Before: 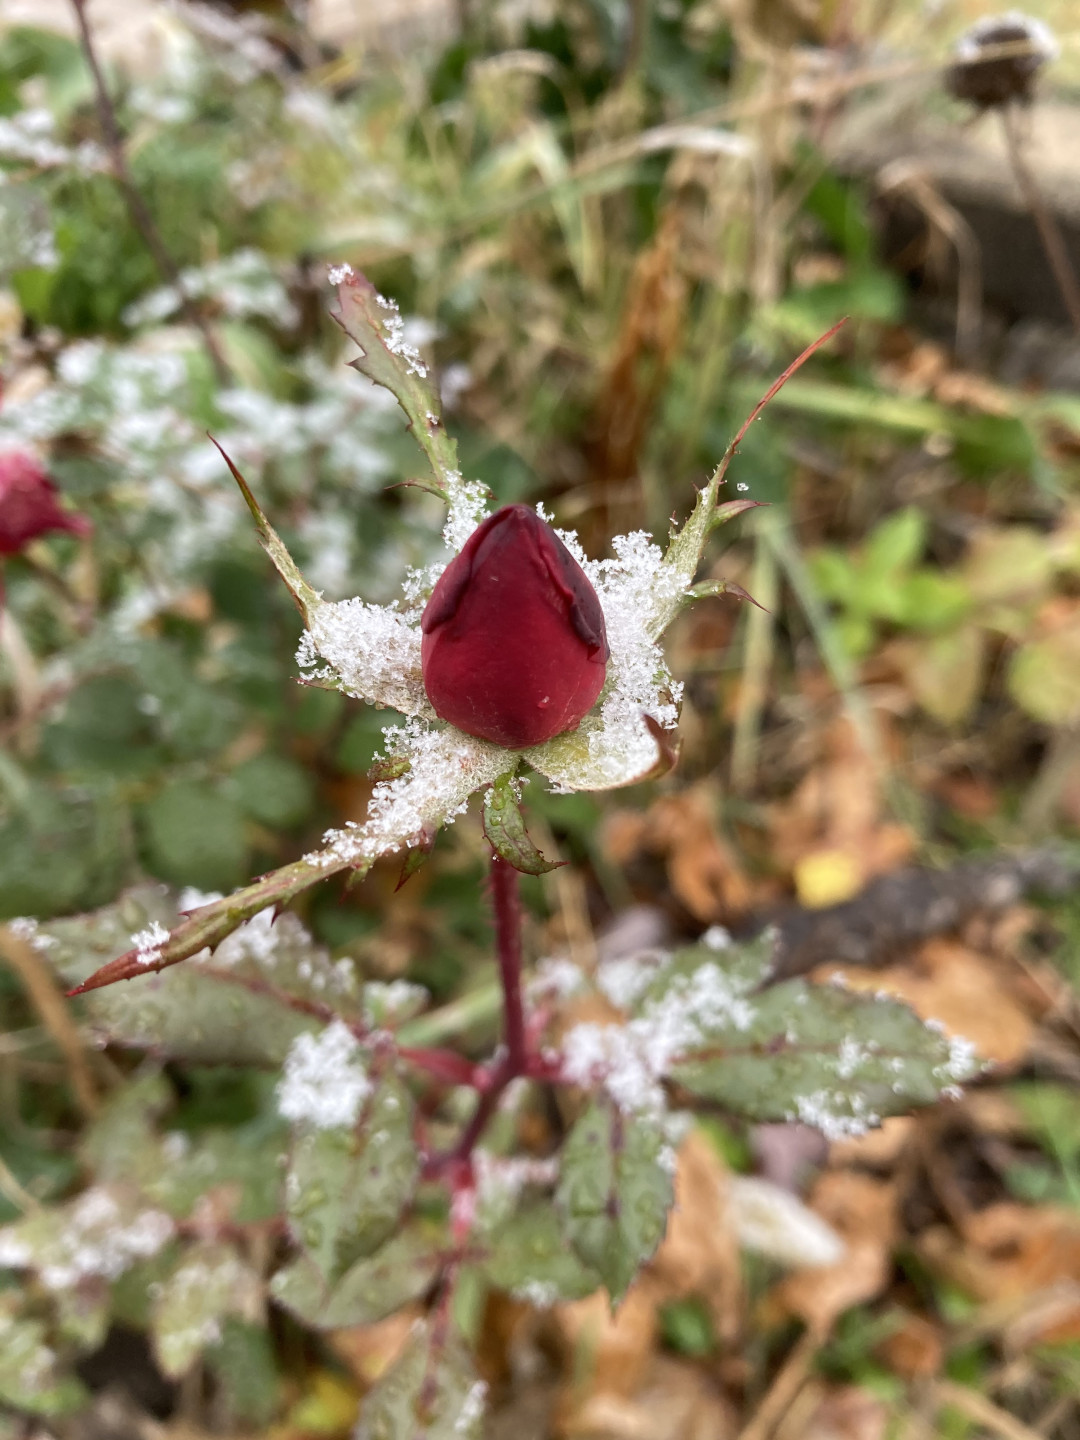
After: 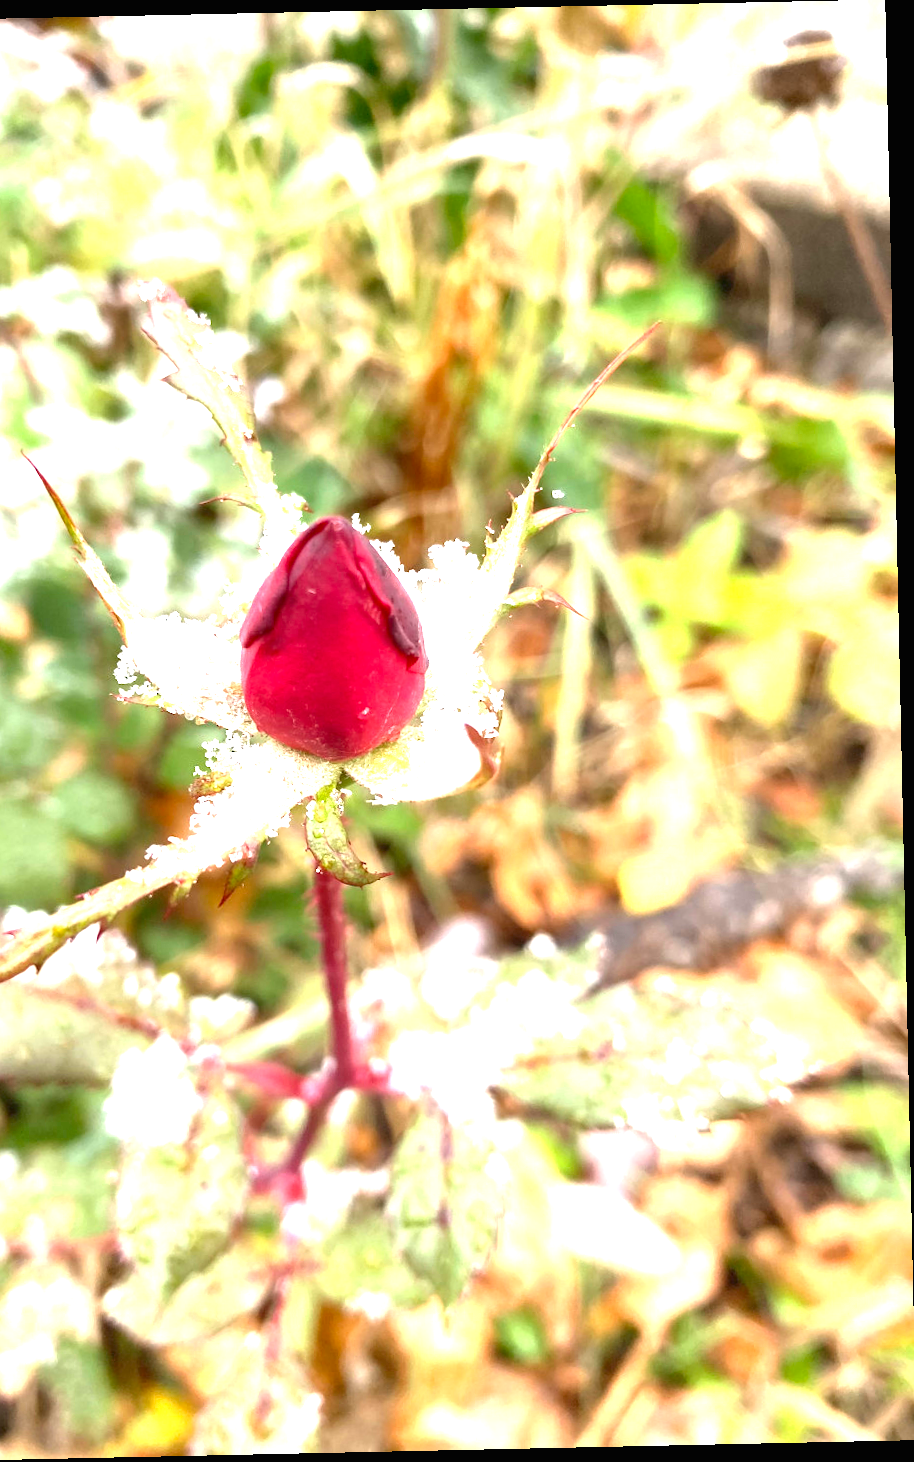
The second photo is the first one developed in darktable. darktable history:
crop: left 17.582%, bottom 0.031%
exposure: black level correction 0, exposure 1.975 EV, compensate exposure bias true, compensate highlight preservation false
rotate and perspective: rotation -1.24°, automatic cropping off
